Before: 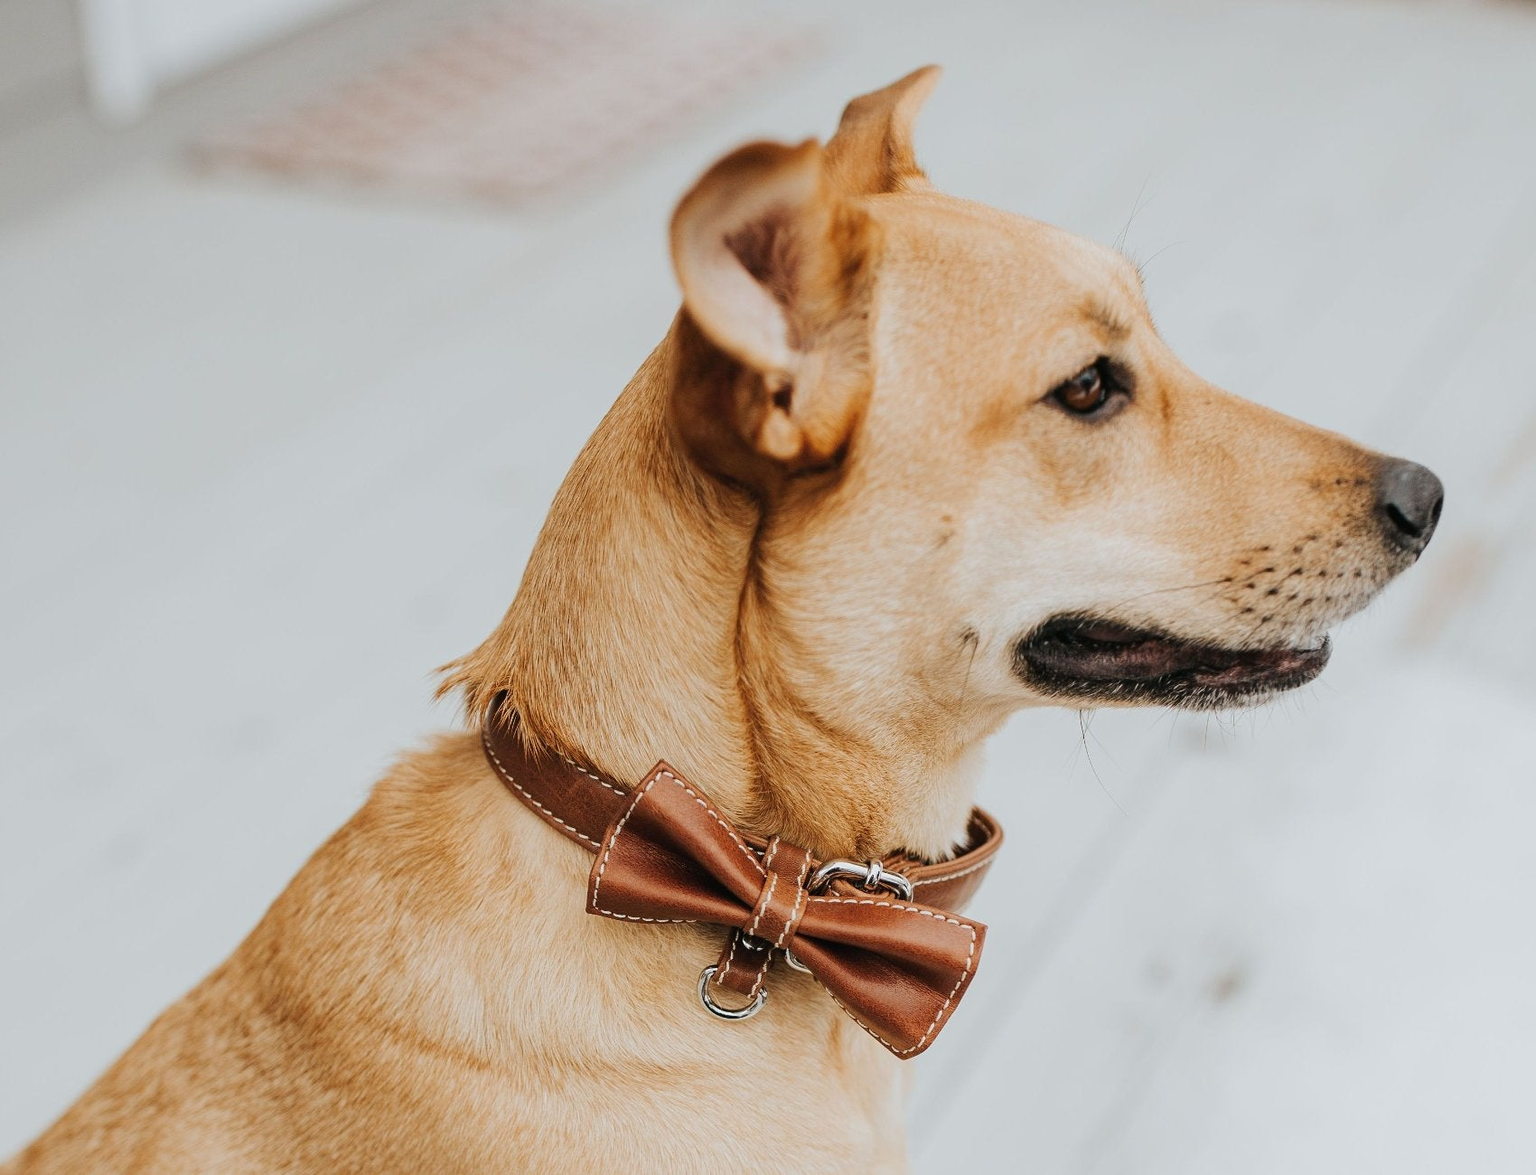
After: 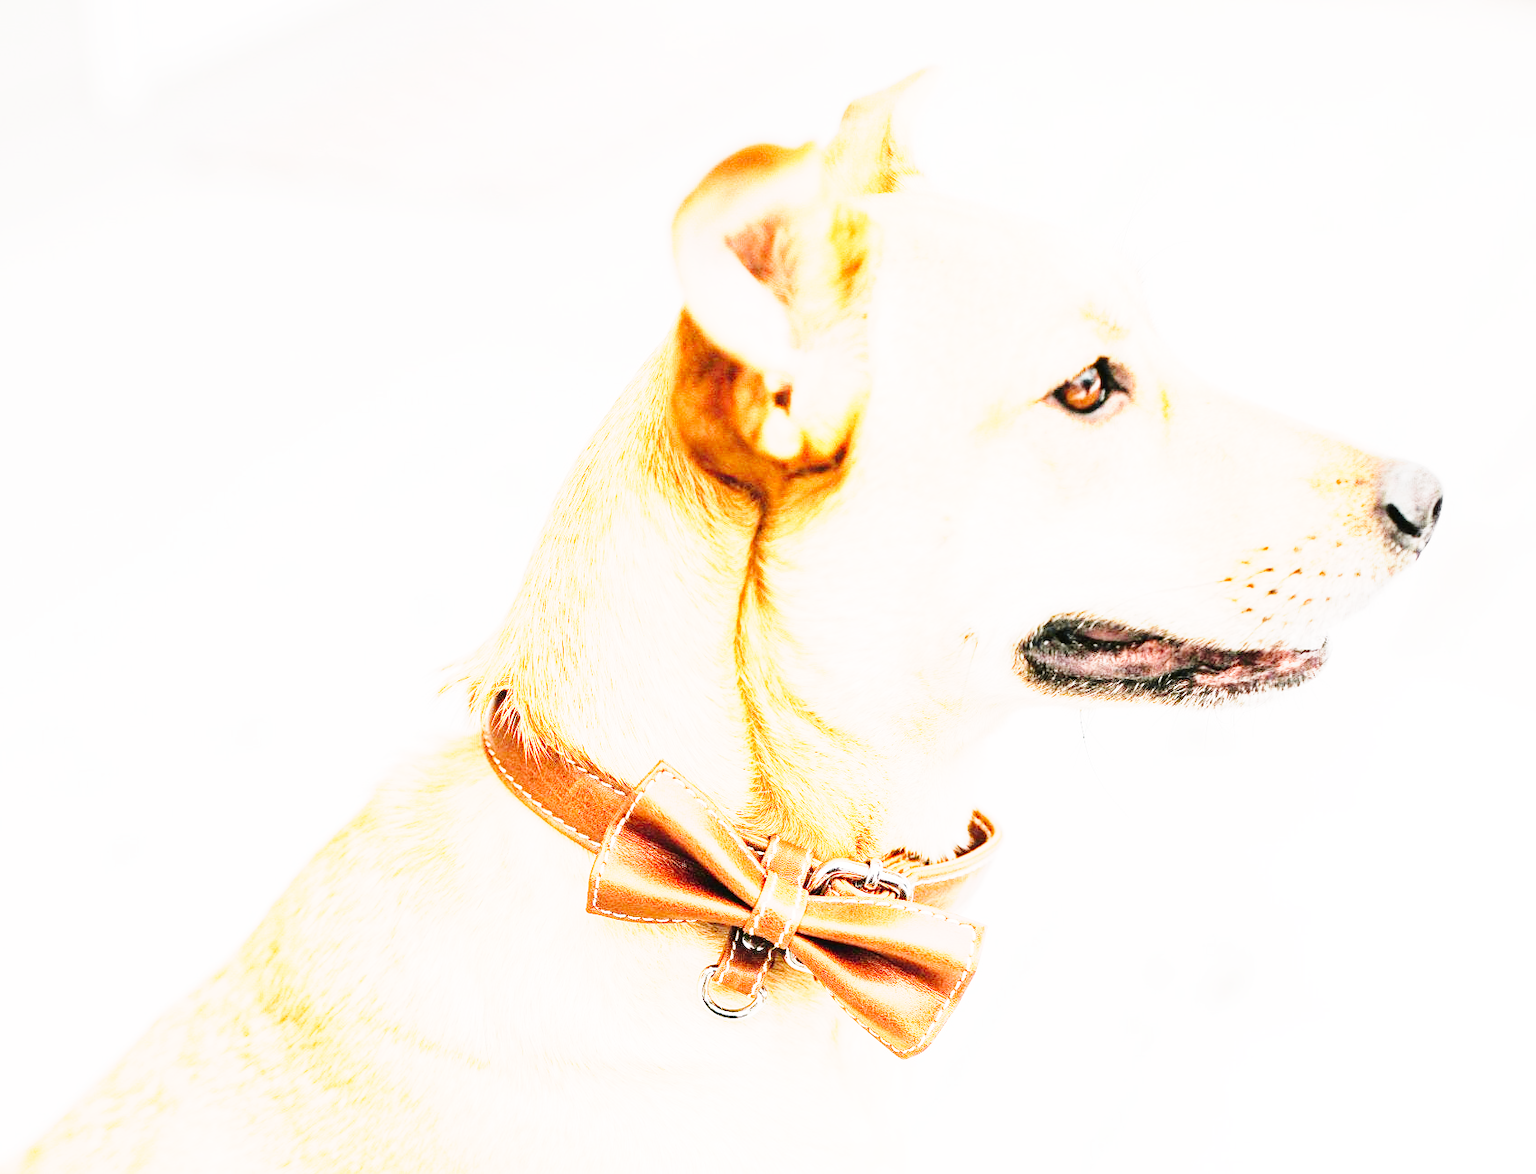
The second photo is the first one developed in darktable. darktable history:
base curve: curves: ch0 [(0, 0) (0, 0) (0.002, 0.001) (0.008, 0.003) (0.019, 0.011) (0.037, 0.037) (0.064, 0.11) (0.102, 0.232) (0.152, 0.379) (0.216, 0.524) (0.296, 0.665) (0.394, 0.789) (0.512, 0.881) (0.651, 0.945) (0.813, 0.986) (1, 1)], preserve colors none
exposure: exposure 2.25 EV, compensate highlight preservation false
rgb curve: mode RGB, independent channels
tone curve: curves: ch0 [(0, 0.013) (0.036, 0.035) (0.274, 0.288) (0.504, 0.536) (0.844, 0.84) (1, 0.97)]; ch1 [(0, 0) (0.389, 0.403) (0.462, 0.48) (0.499, 0.5) (0.522, 0.534) (0.567, 0.588) (0.626, 0.645) (0.749, 0.781) (1, 1)]; ch2 [(0, 0) (0.457, 0.486) (0.5, 0.501) (0.533, 0.539) (0.599, 0.6) (0.704, 0.732) (1, 1)], color space Lab, independent channels, preserve colors none
